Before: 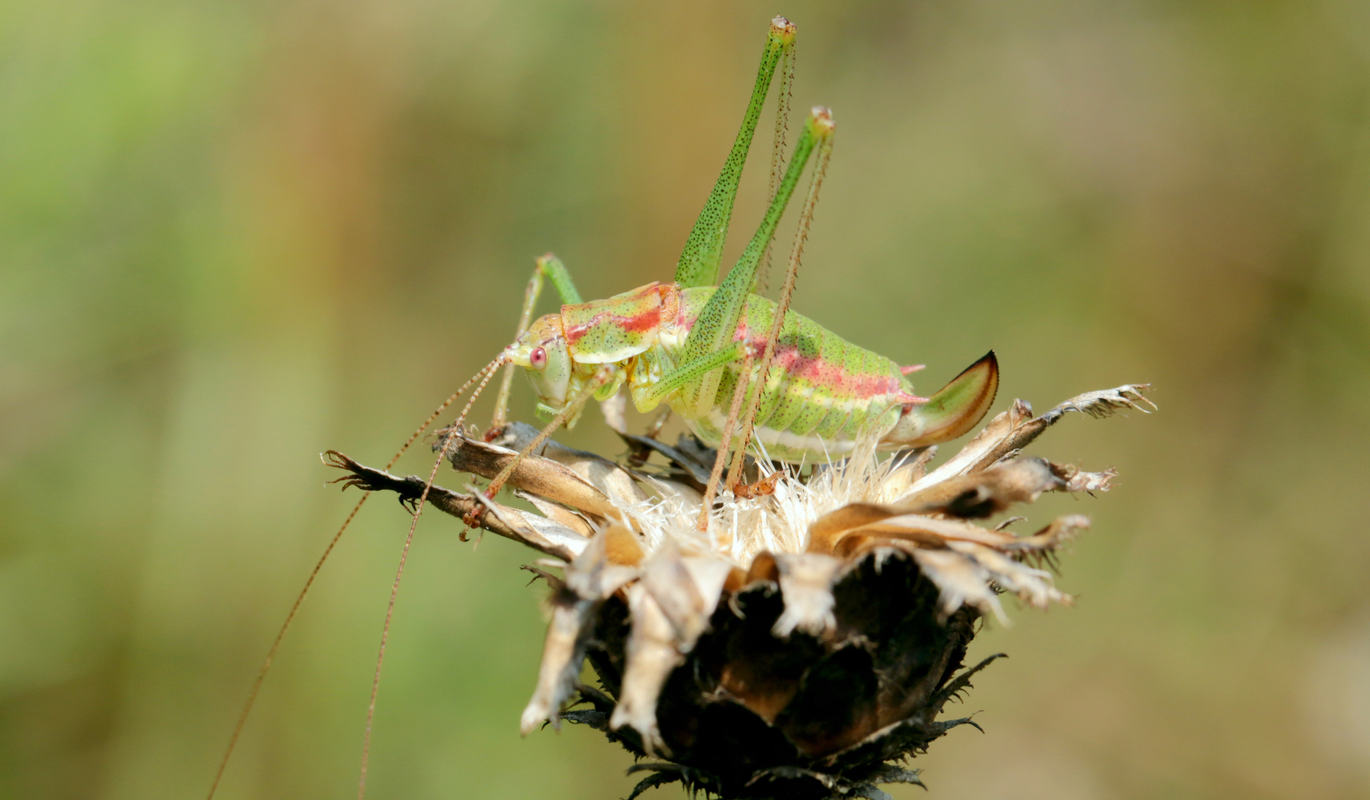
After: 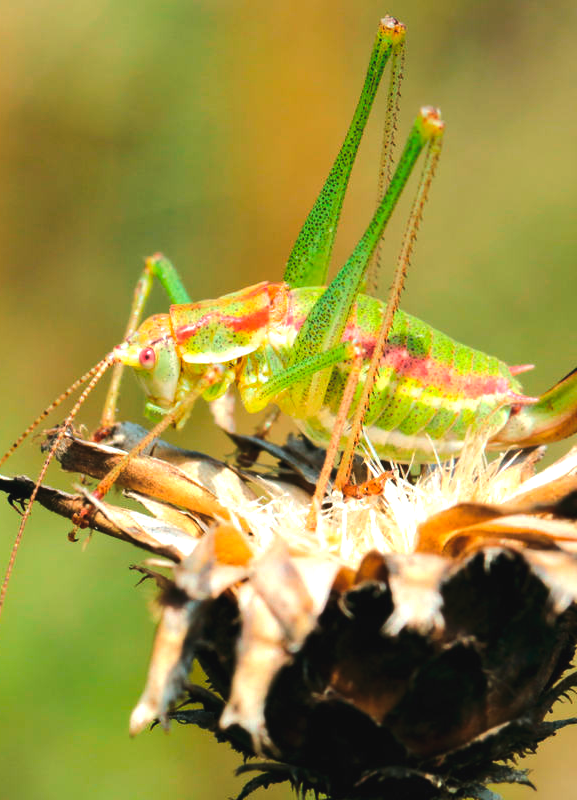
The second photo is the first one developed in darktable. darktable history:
color balance rgb: global offset › luminance 0.71%, perceptual saturation grading › global saturation -11.5%, perceptual brilliance grading › highlights 17.77%, perceptual brilliance grading › mid-tones 31.71%, perceptual brilliance grading › shadows -31.01%, global vibrance 50%
crop: left 28.583%, right 29.231%
